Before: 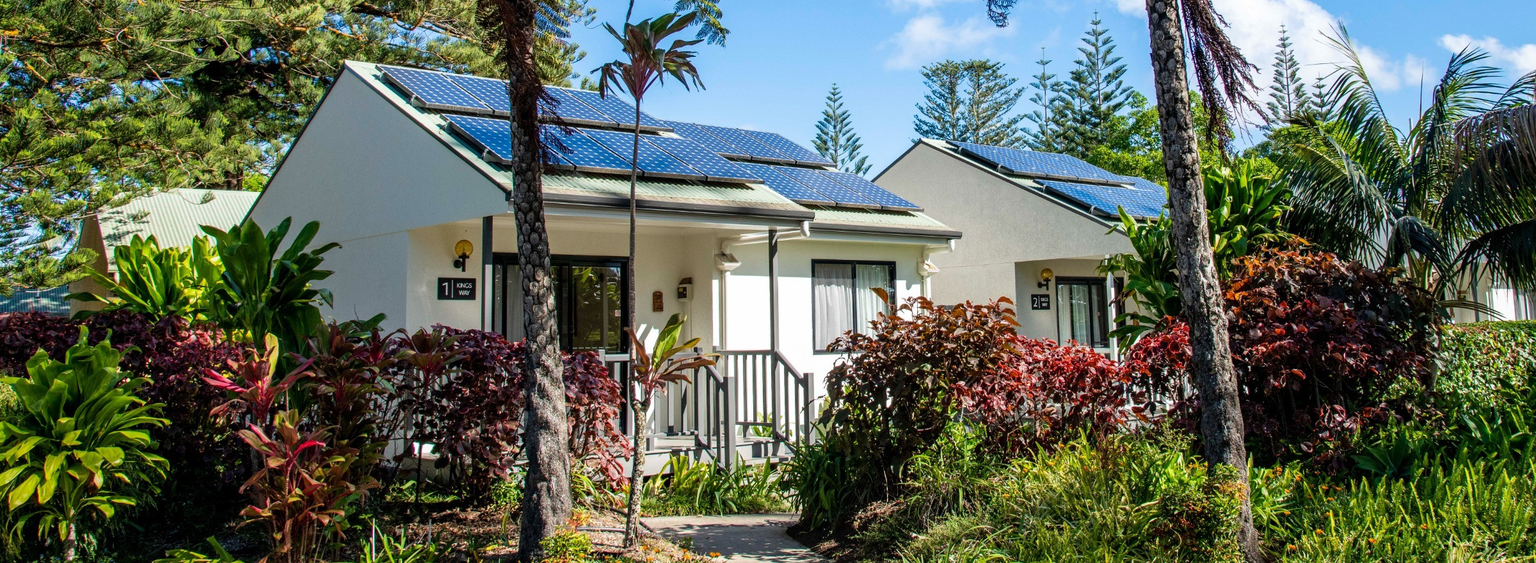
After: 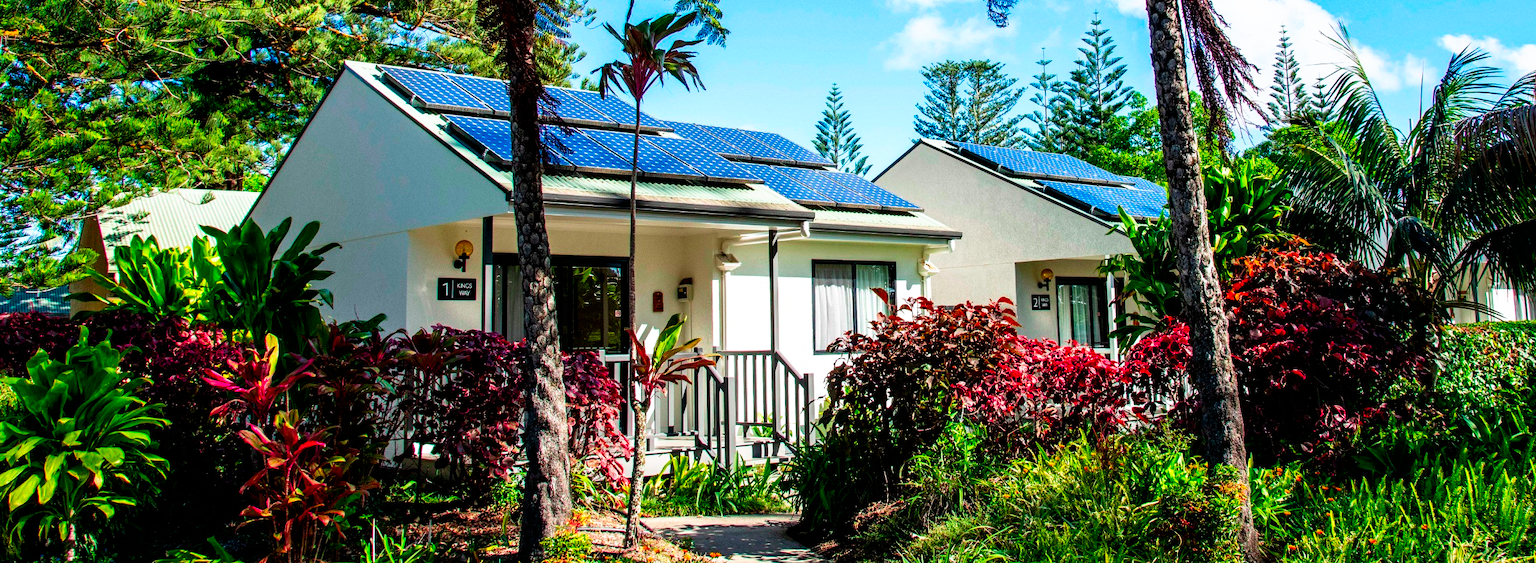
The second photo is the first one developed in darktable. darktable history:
color contrast: green-magenta contrast 1.73, blue-yellow contrast 1.15
tone curve: curves: ch0 [(0, 0) (0.003, 0) (0.011, 0.001) (0.025, 0.002) (0.044, 0.004) (0.069, 0.006) (0.1, 0.009) (0.136, 0.03) (0.177, 0.076) (0.224, 0.13) (0.277, 0.202) (0.335, 0.28) (0.399, 0.367) (0.468, 0.46) (0.543, 0.562) (0.623, 0.67) (0.709, 0.787) (0.801, 0.889) (0.898, 0.972) (1, 1)], preserve colors none
